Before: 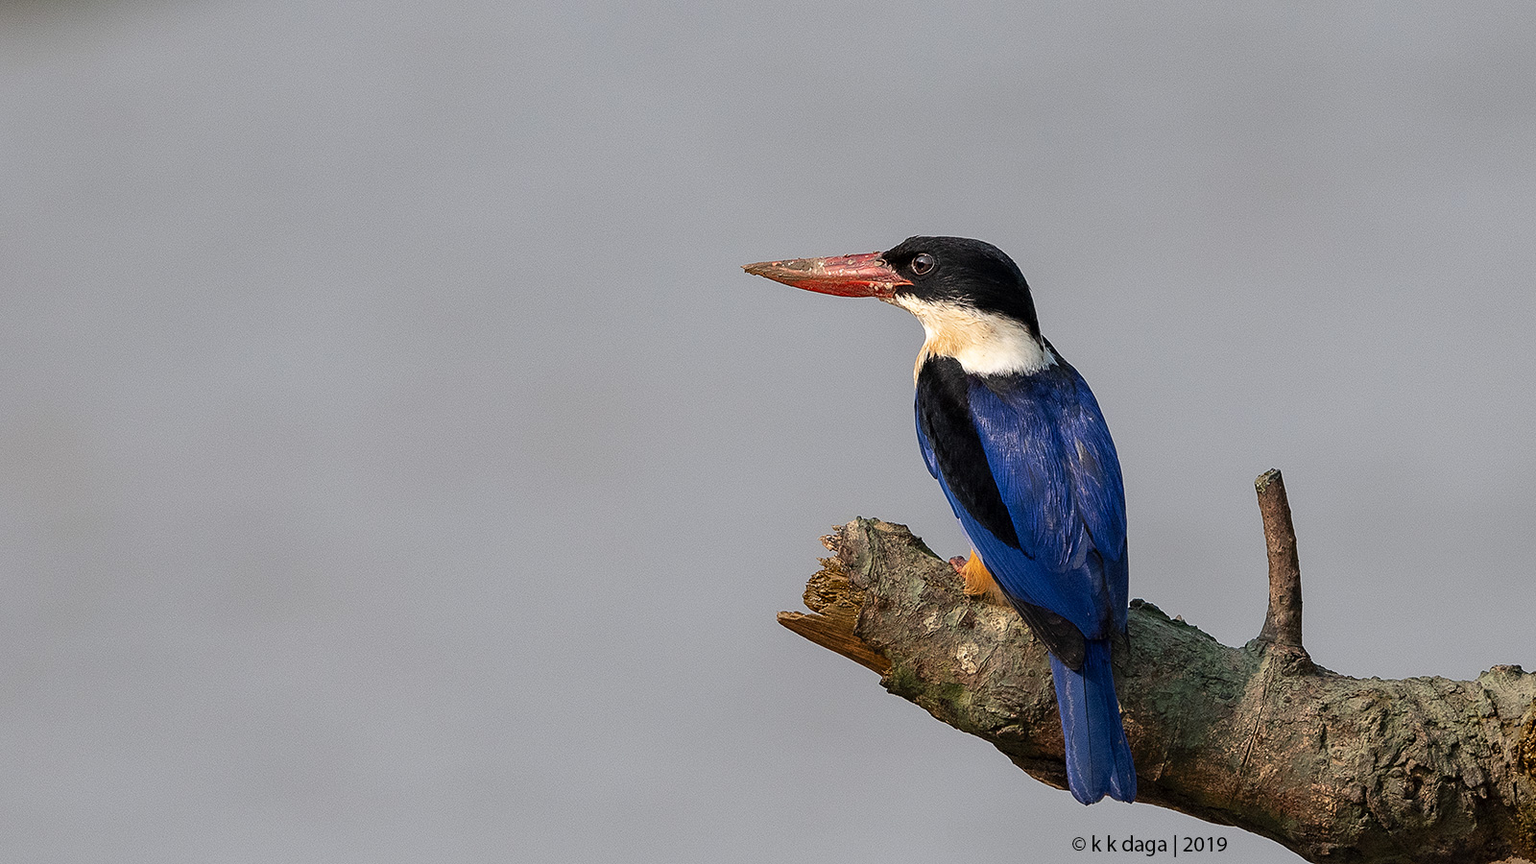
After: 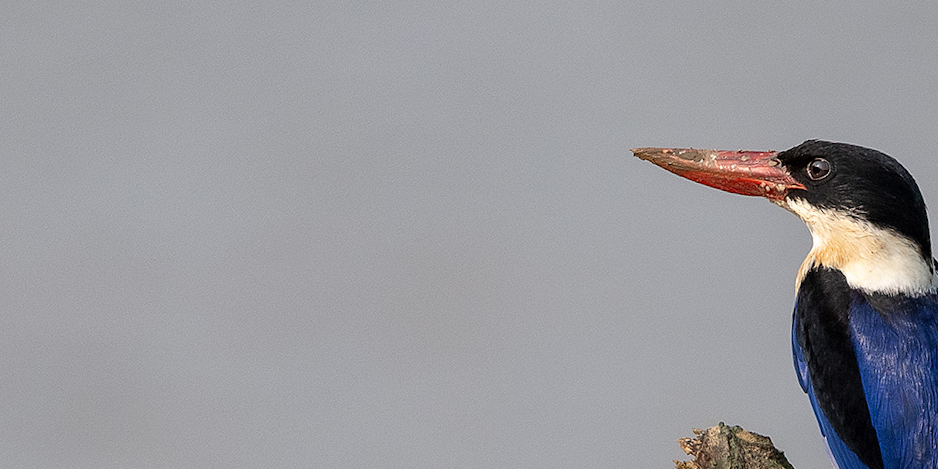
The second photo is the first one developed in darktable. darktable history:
crop and rotate: angle -6.74°, left 2.122%, top 6.81%, right 27.394%, bottom 30.431%
